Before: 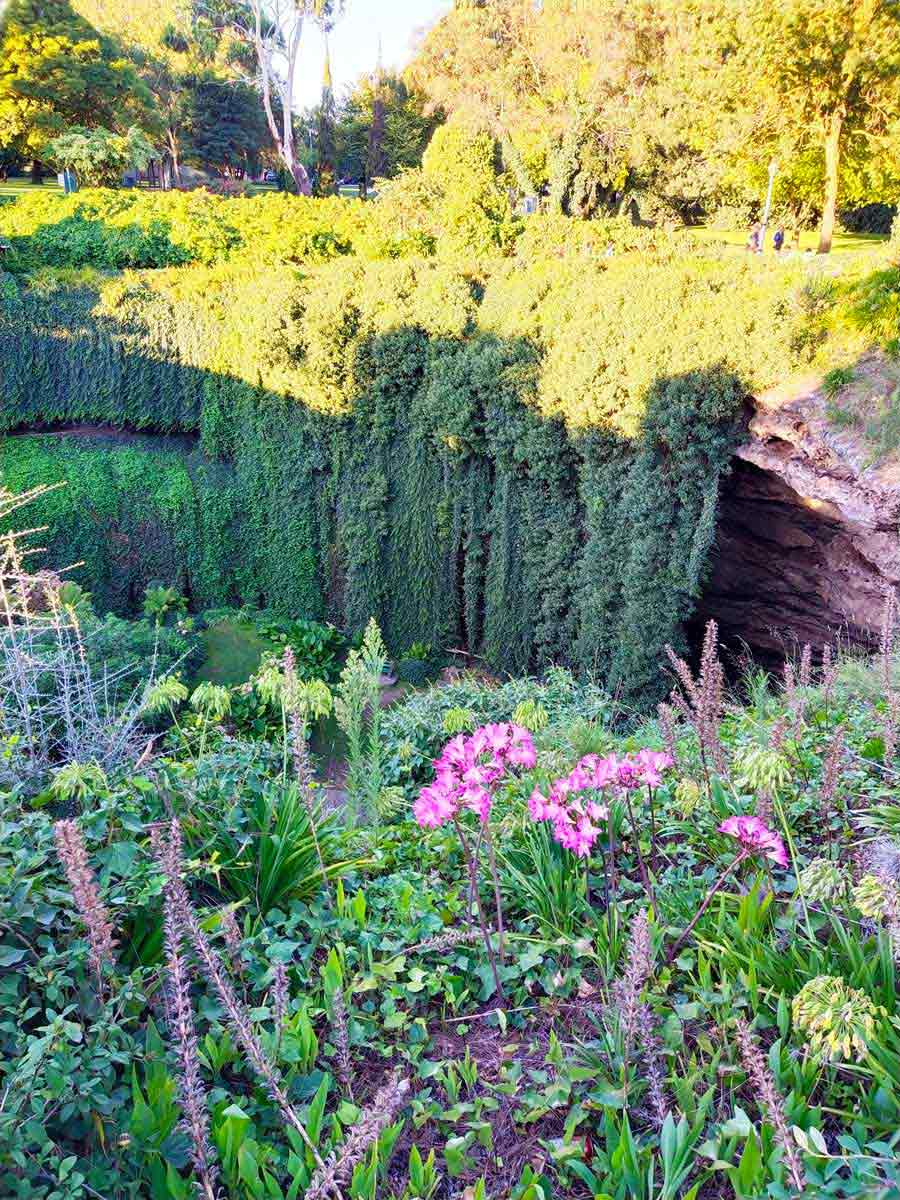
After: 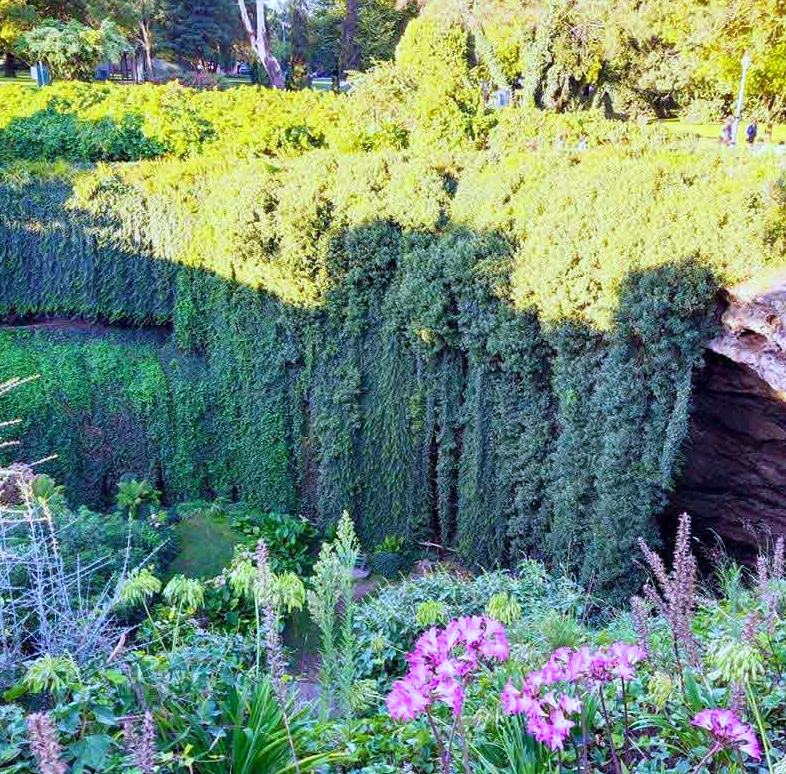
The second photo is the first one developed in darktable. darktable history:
white balance: red 0.926, green 1.003, blue 1.133
crop: left 3.015%, top 8.969%, right 9.647%, bottom 26.457%
